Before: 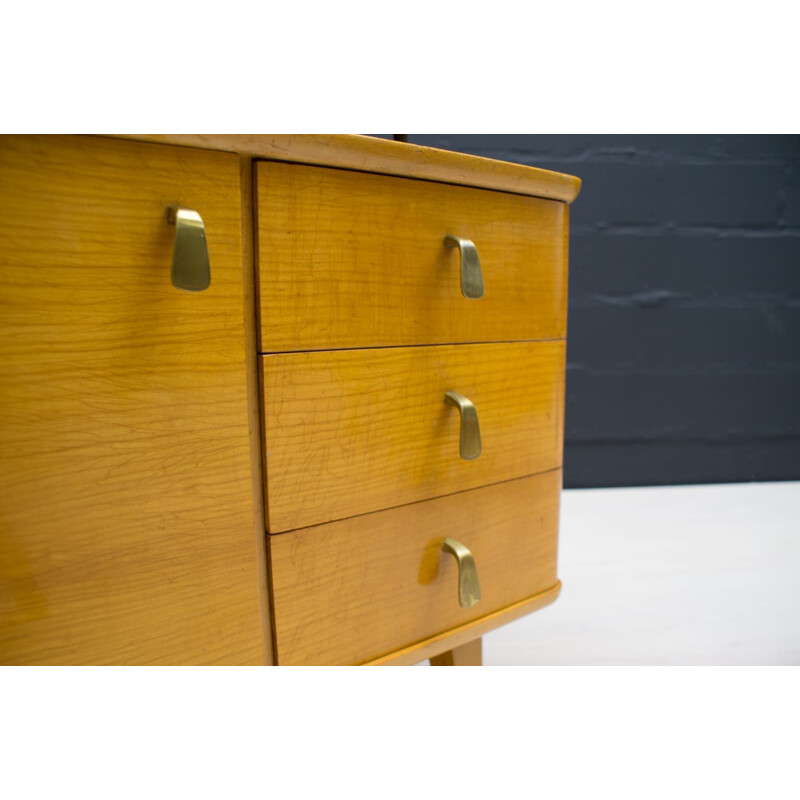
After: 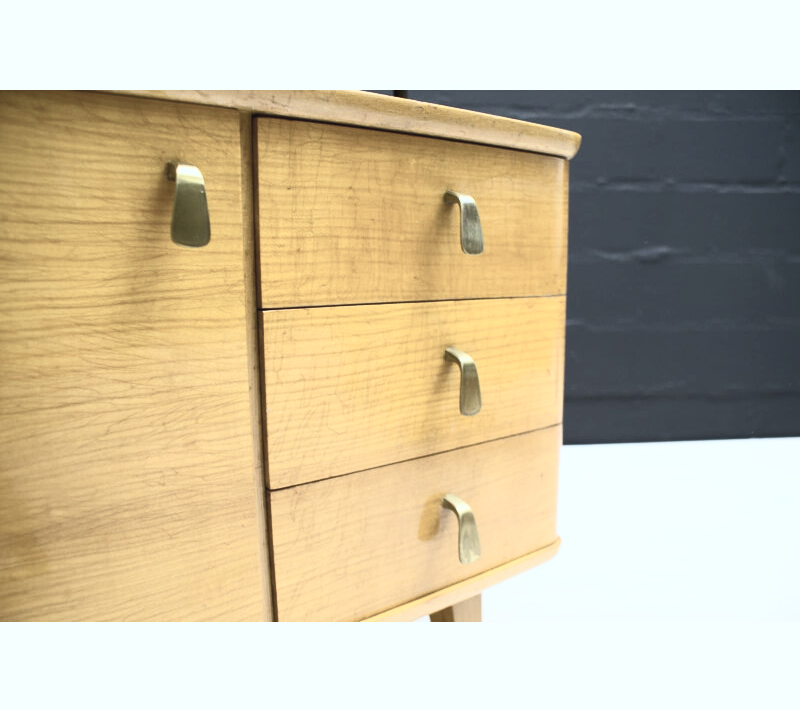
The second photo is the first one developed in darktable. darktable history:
white balance: red 0.925, blue 1.046
crop and rotate: top 5.609%, bottom 5.609%
contrast brightness saturation: contrast 0.57, brightness 0.57, saturation -0.34
